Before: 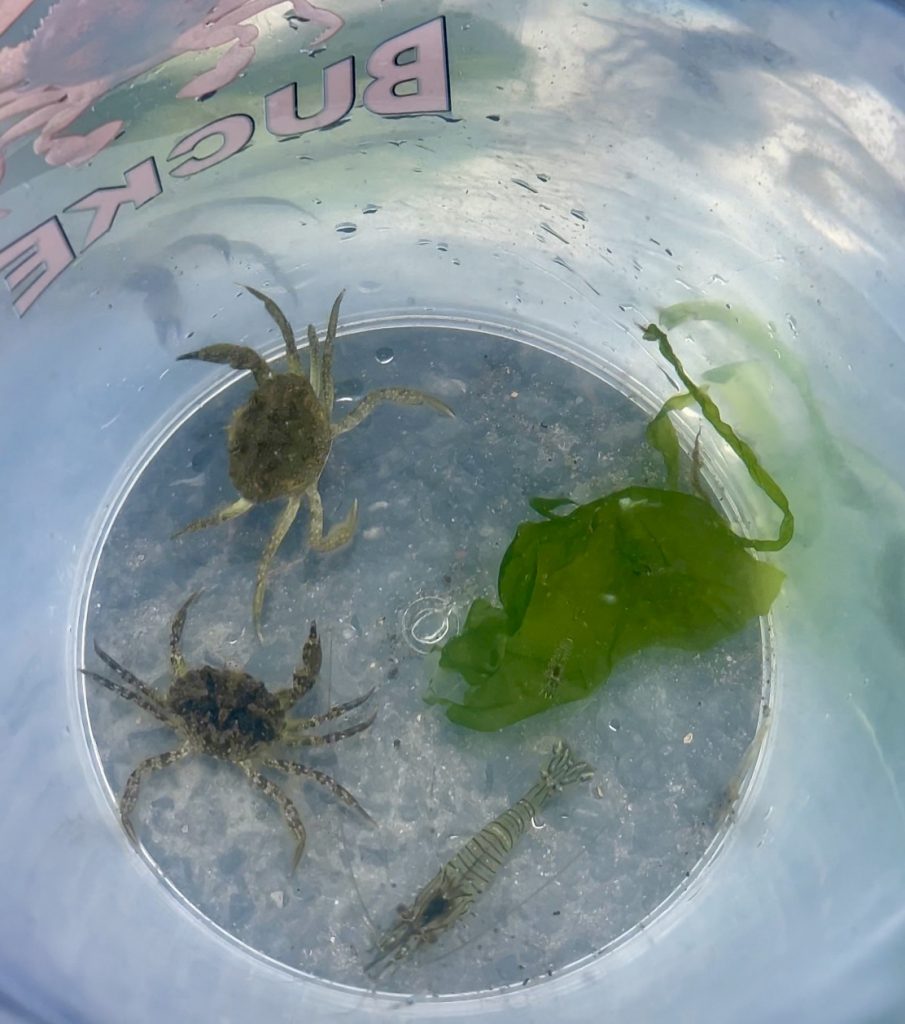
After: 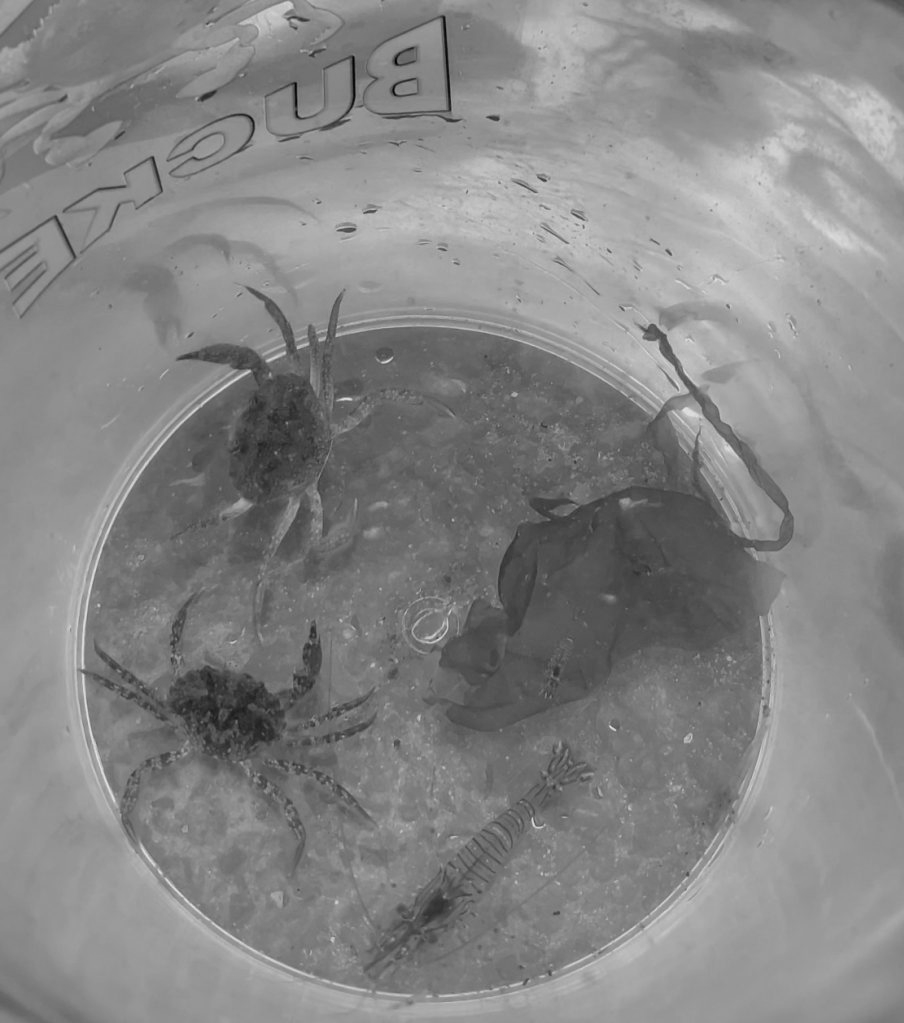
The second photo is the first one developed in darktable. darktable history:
tone equalizer: -8 EV 0.25 EV, -7 EV 0.417 EV, -6 EV 0.417 EV, -5 EV 0.25 EV, -3 EV -0.25 EV, -2 EV -0.417 EV, -1 EV -0.417 EV, +0 EV -0.25 EV, edges refinement/feathering 500, mask exposure compensation -1.57 EV, preserve details guided filter
monochrome: on, module defaults
